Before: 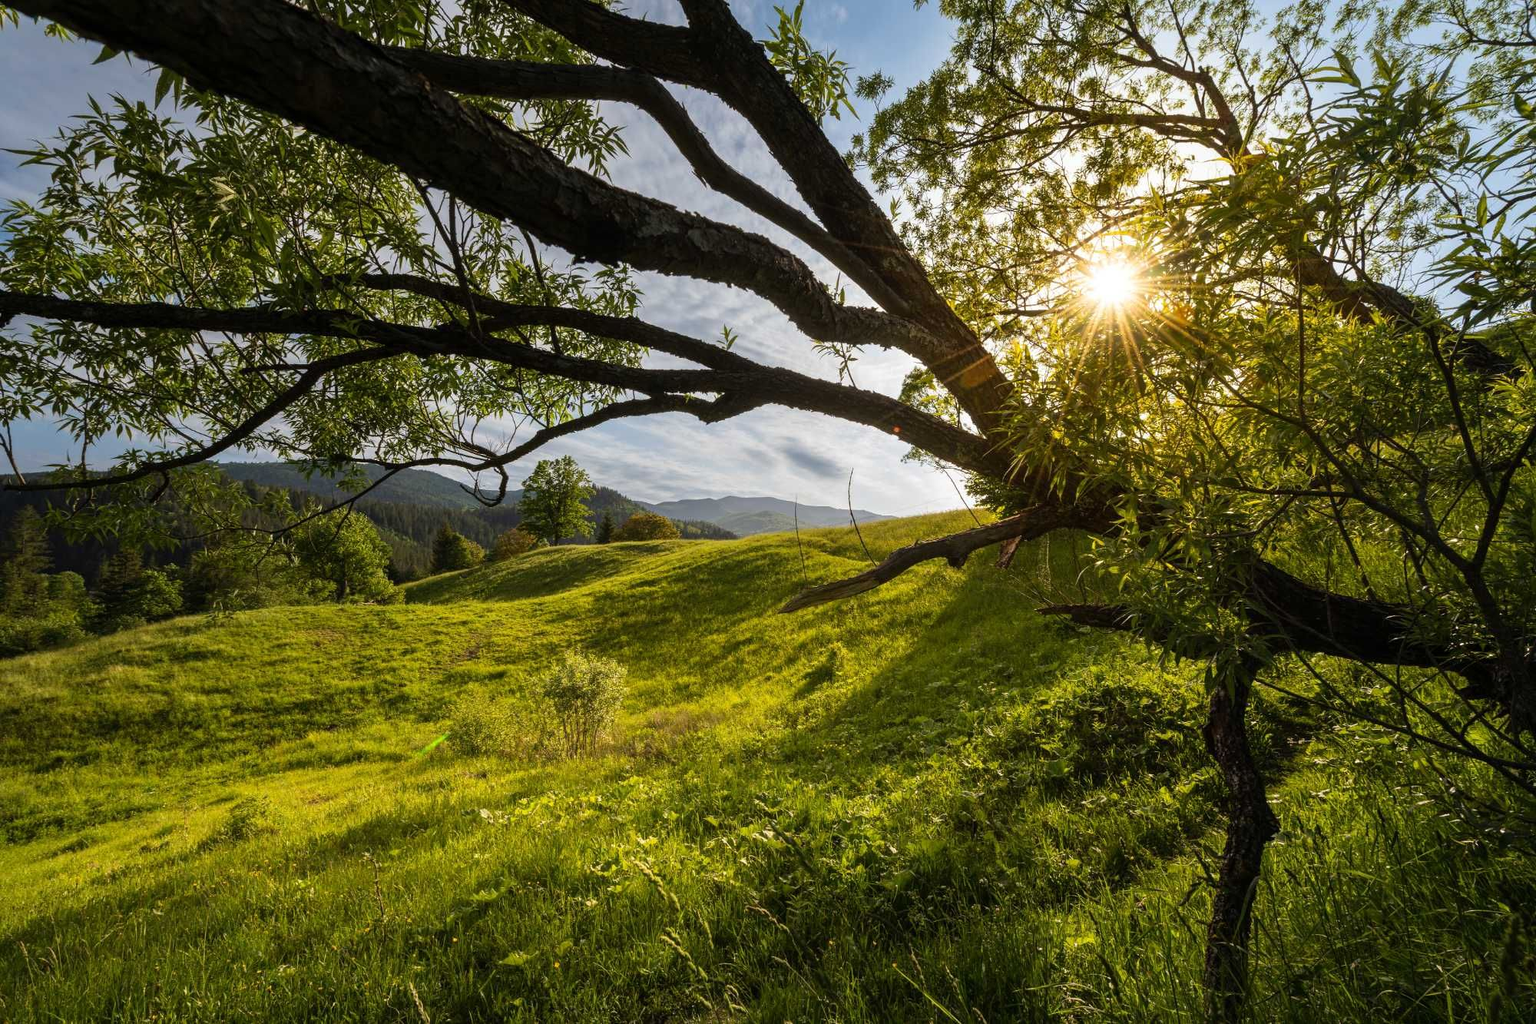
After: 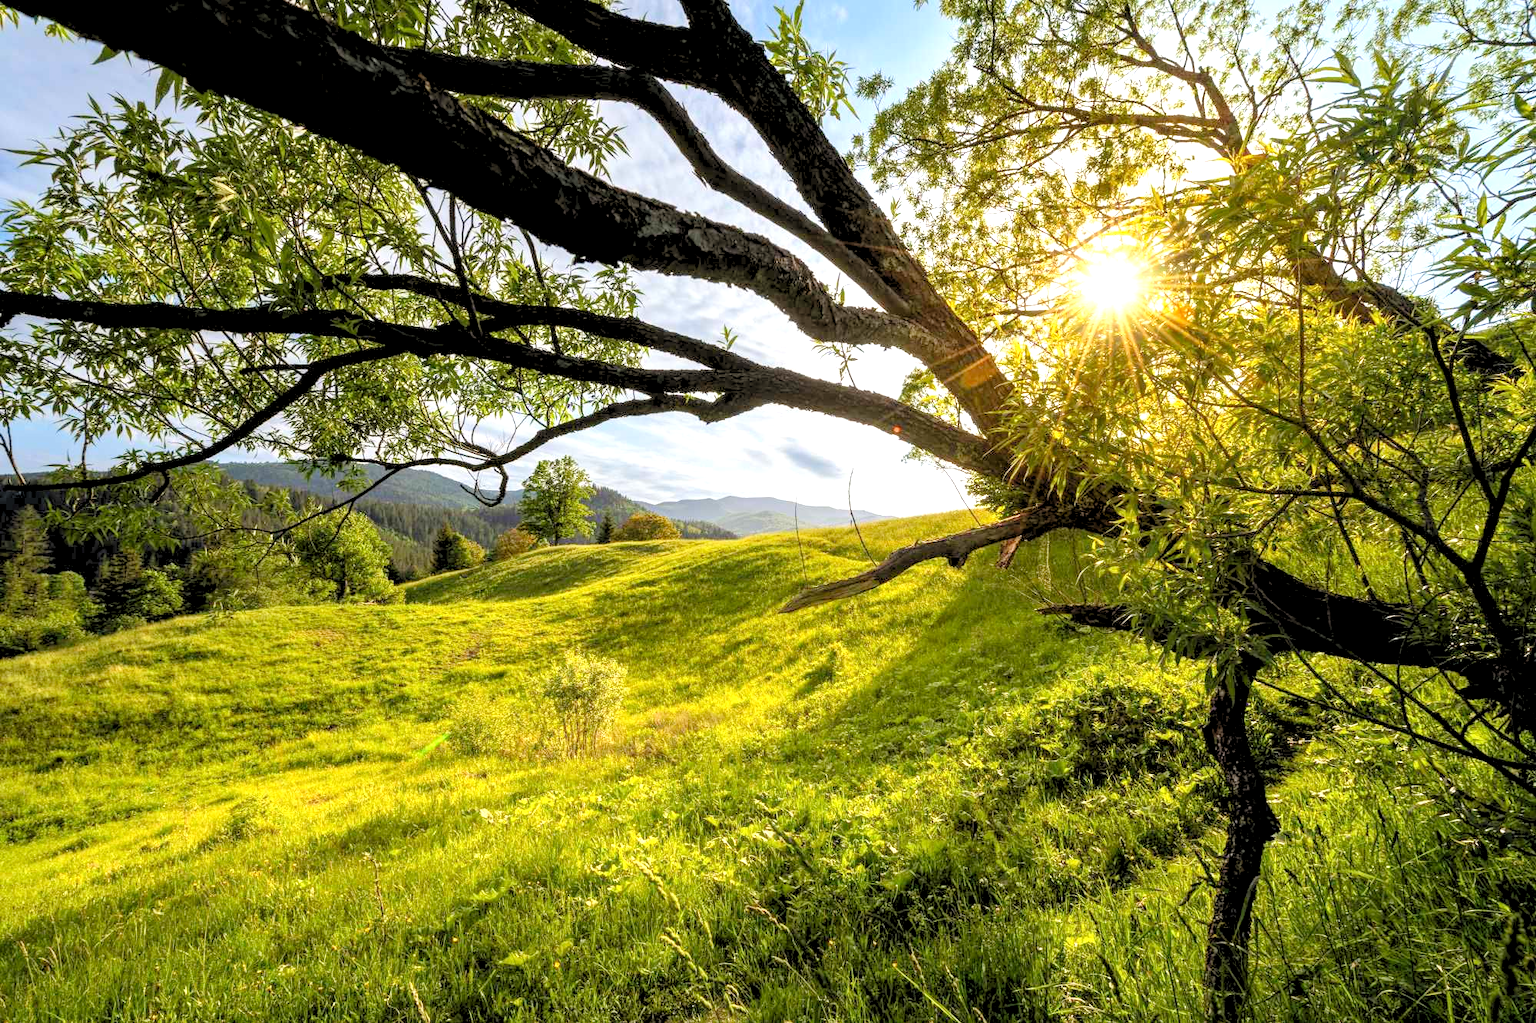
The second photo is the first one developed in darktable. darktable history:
levels: levels [0.093, 0.434, 0.988]
exposure: exposure 0.726 EV, compensate highlight preservation false
local contrast: highlights 100%, shadows 98%, detail 119%, midtone range 0.2
